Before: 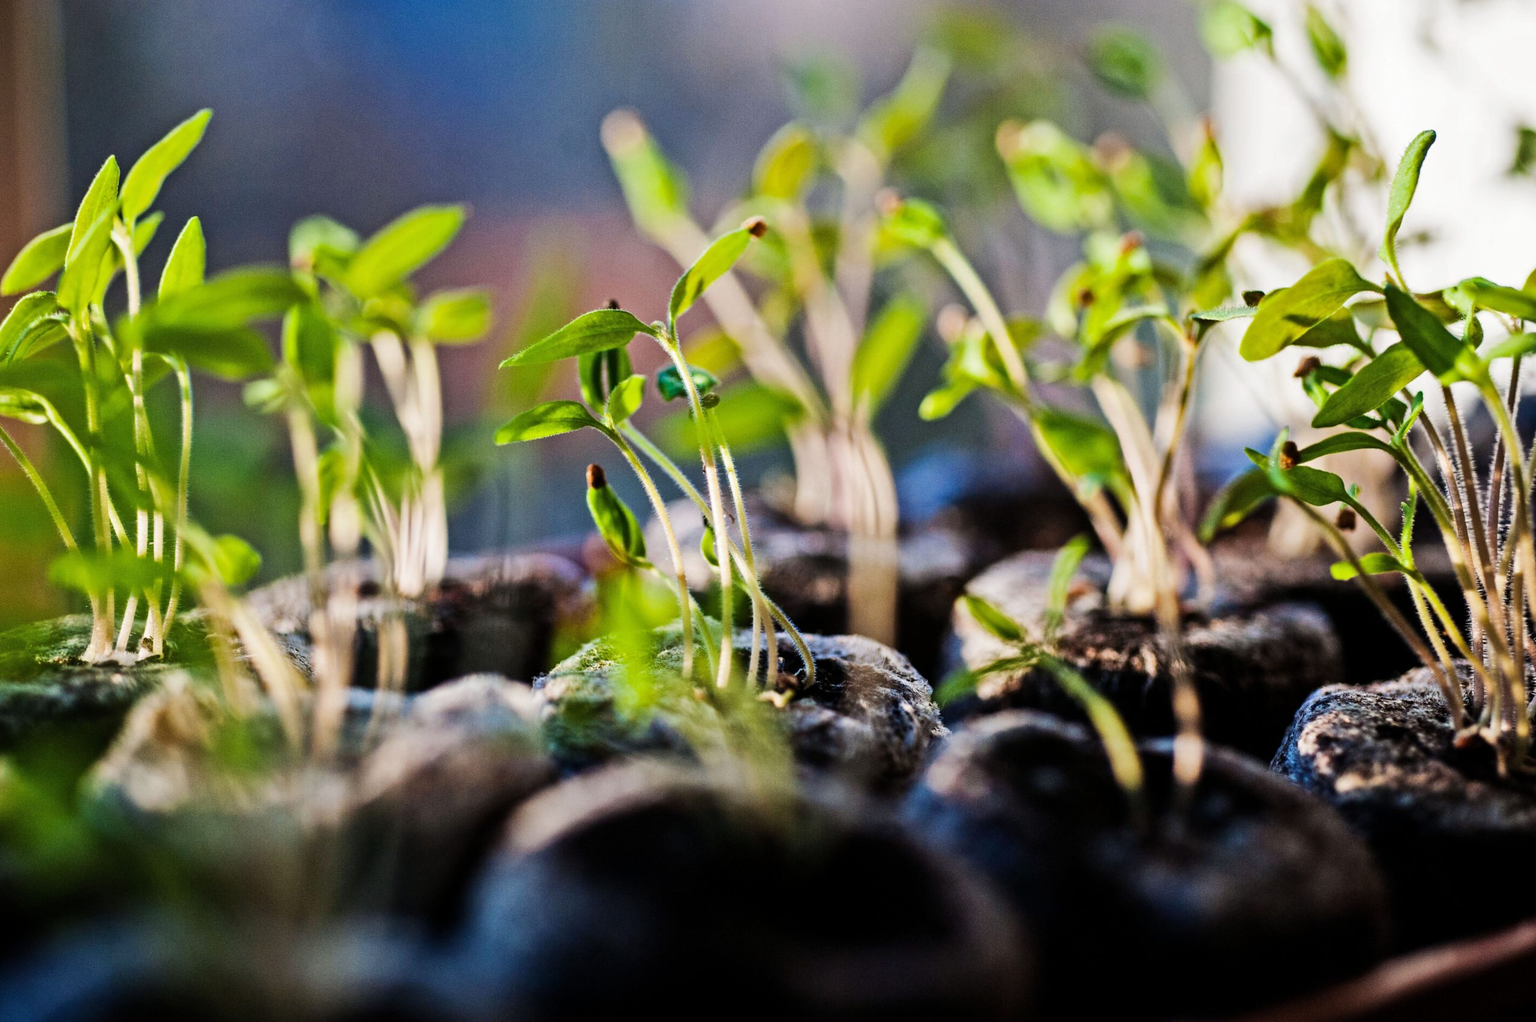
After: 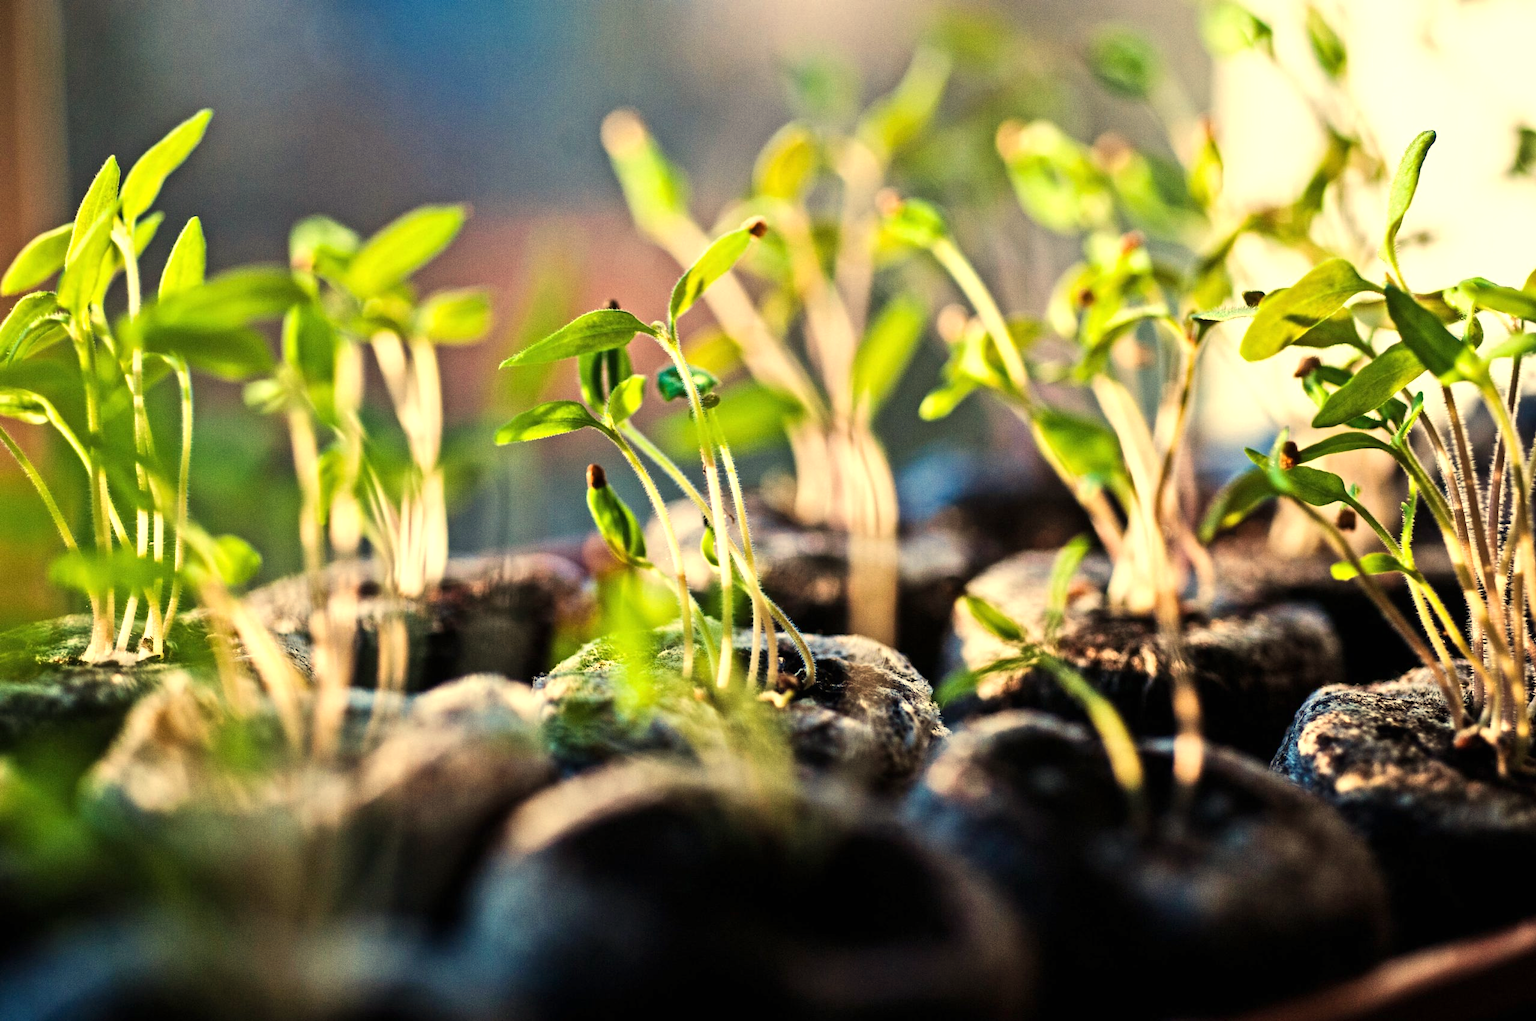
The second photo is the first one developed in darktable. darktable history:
exposure: black level correction 0, exposure 0.5 EV, compensate highlight preservation false
white balance: red 1.08, blue 0.791
